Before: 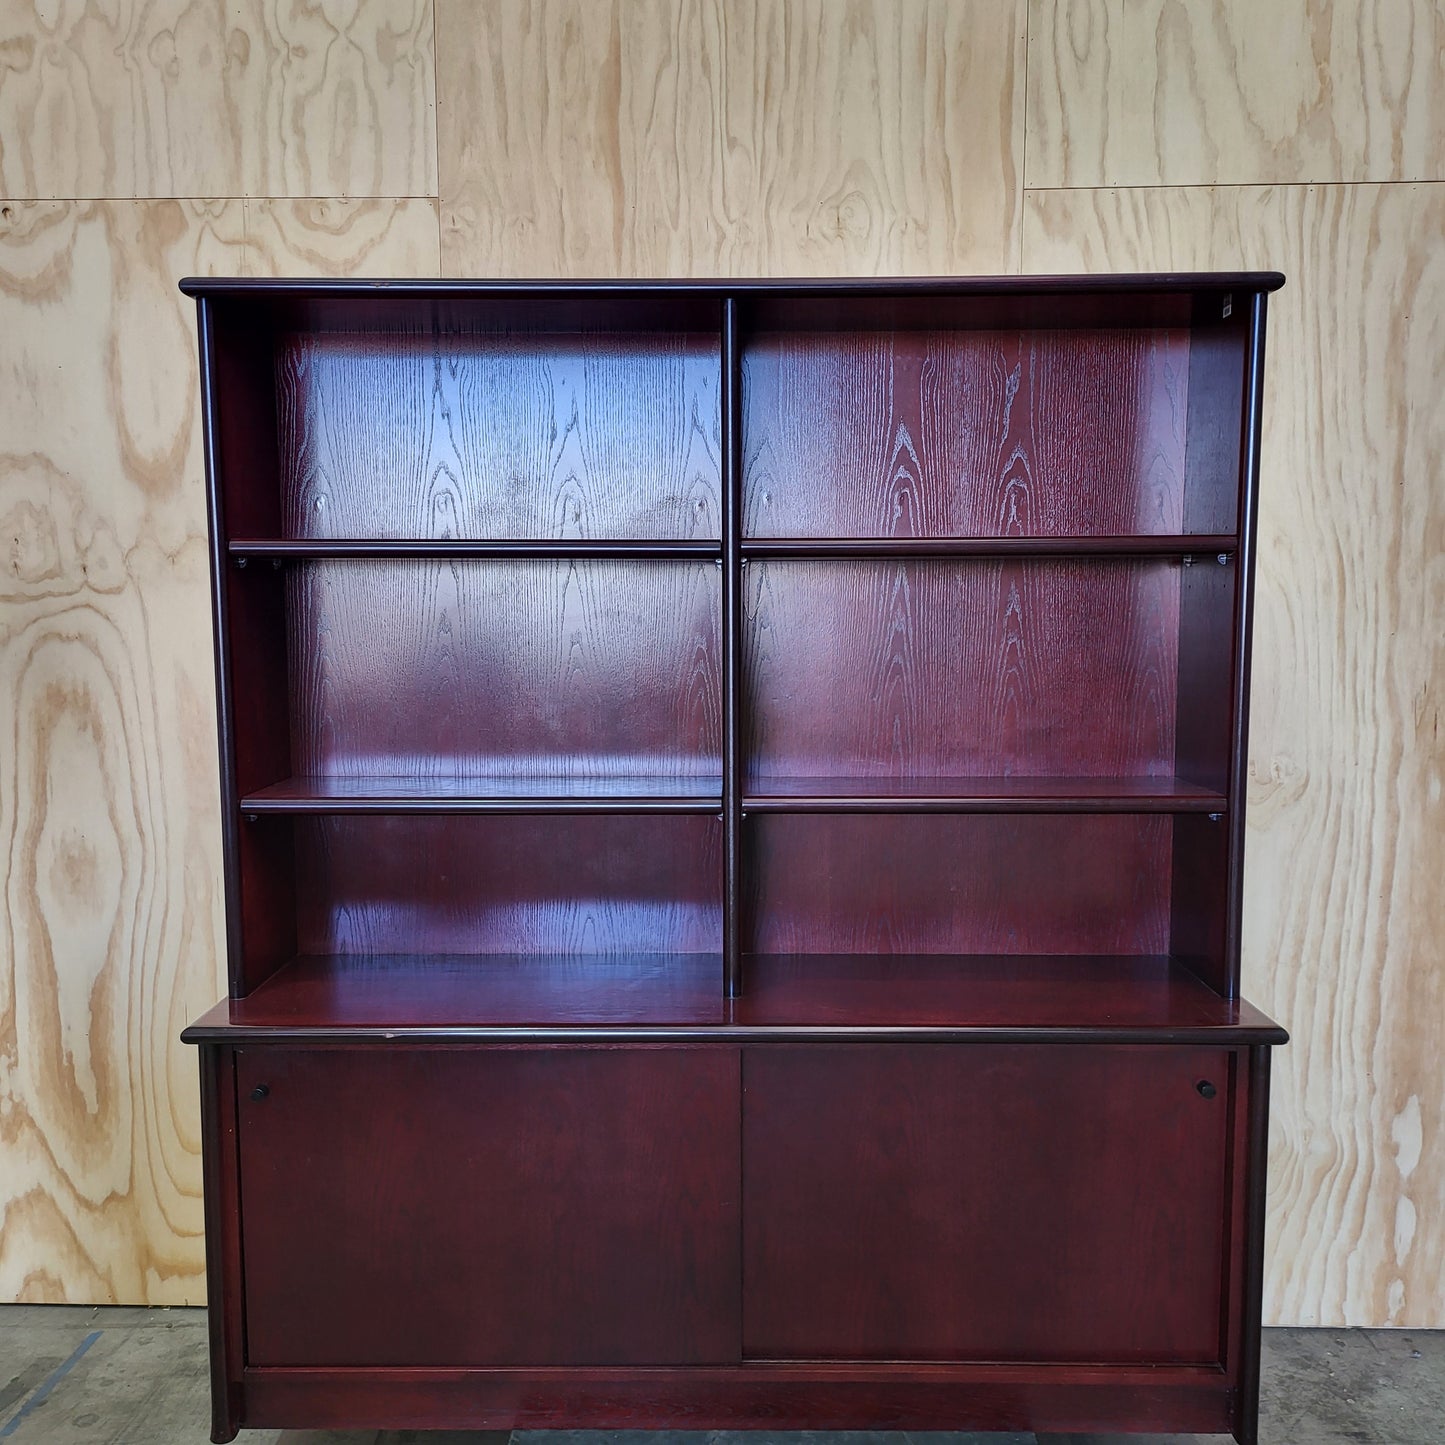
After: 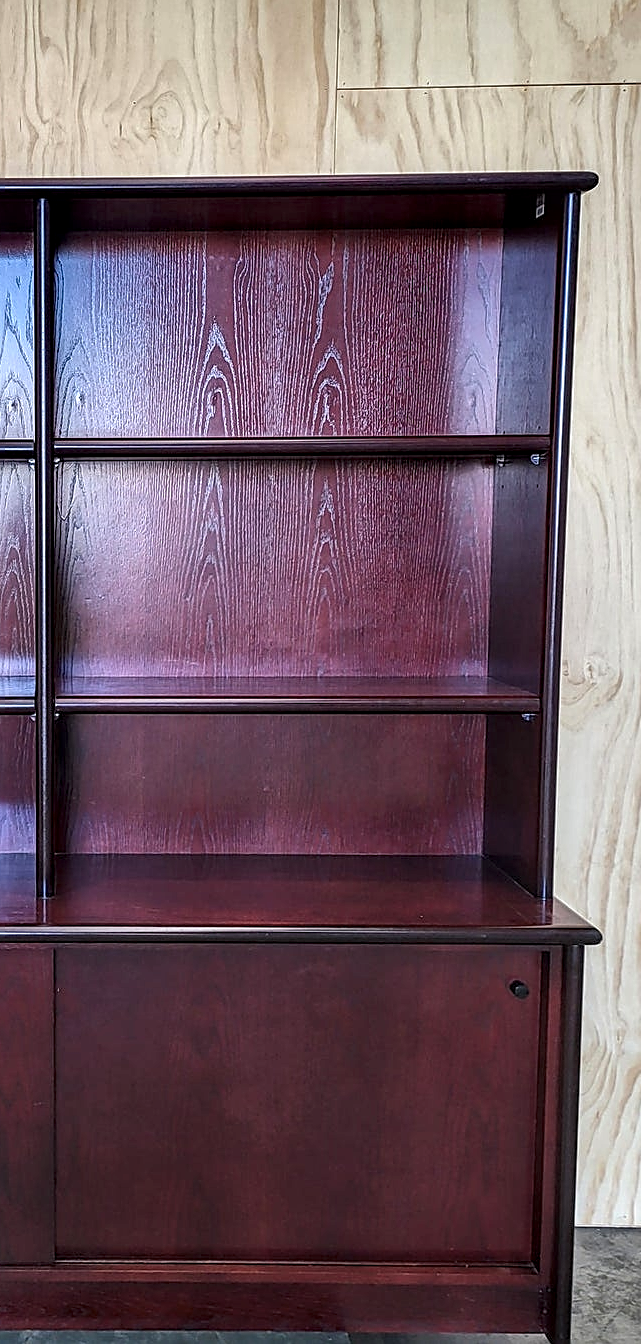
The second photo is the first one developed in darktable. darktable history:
sharpen: on, module defaults
exposure: exposure 0.378 EV, compensate exposure bias true, compensate highlight preservation false
crop: left 47.579%, top 6.956%, right 8.014%
local contrast: detail 150%
